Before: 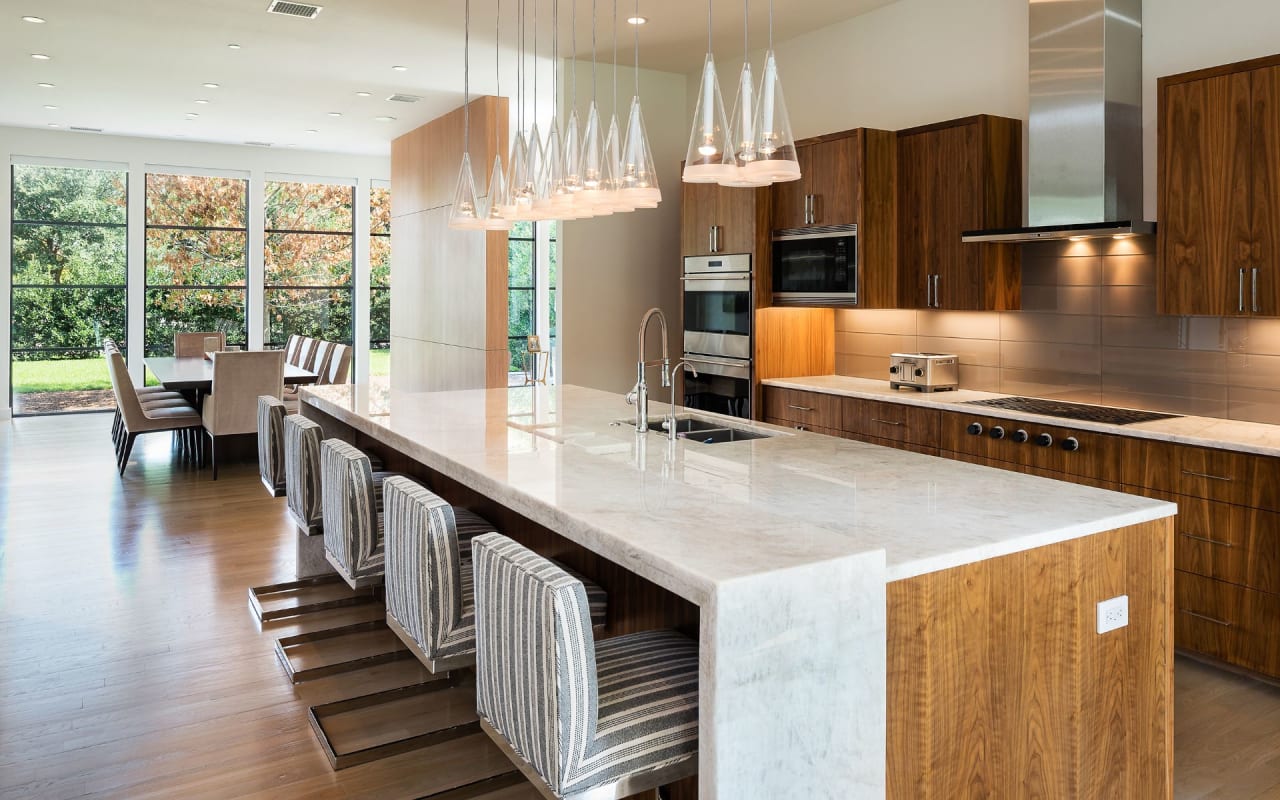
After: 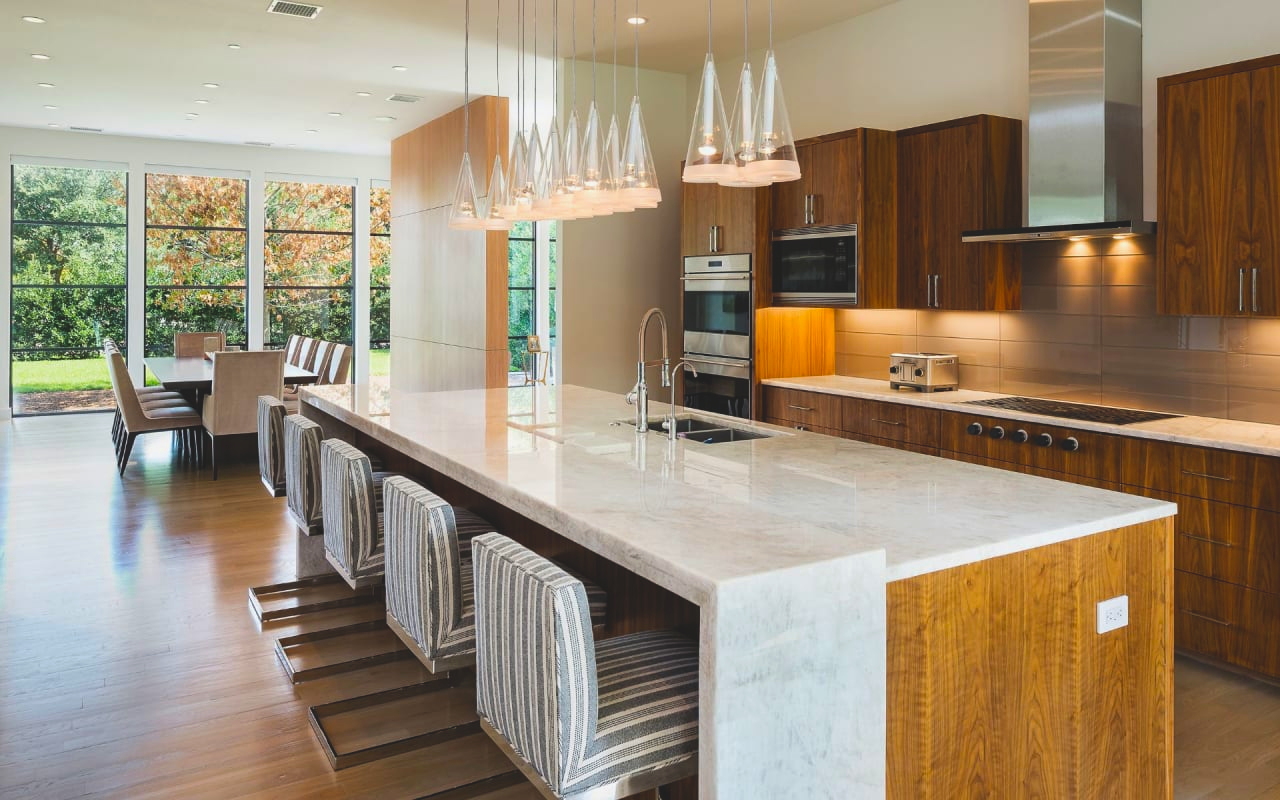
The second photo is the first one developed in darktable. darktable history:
exposure: black level correction -0.015, exposure -0.13 EV, compensate highlight preservation false
color balance rgb: perceptual saturation grading › global saturation 24.983%, global vibrance 20%
